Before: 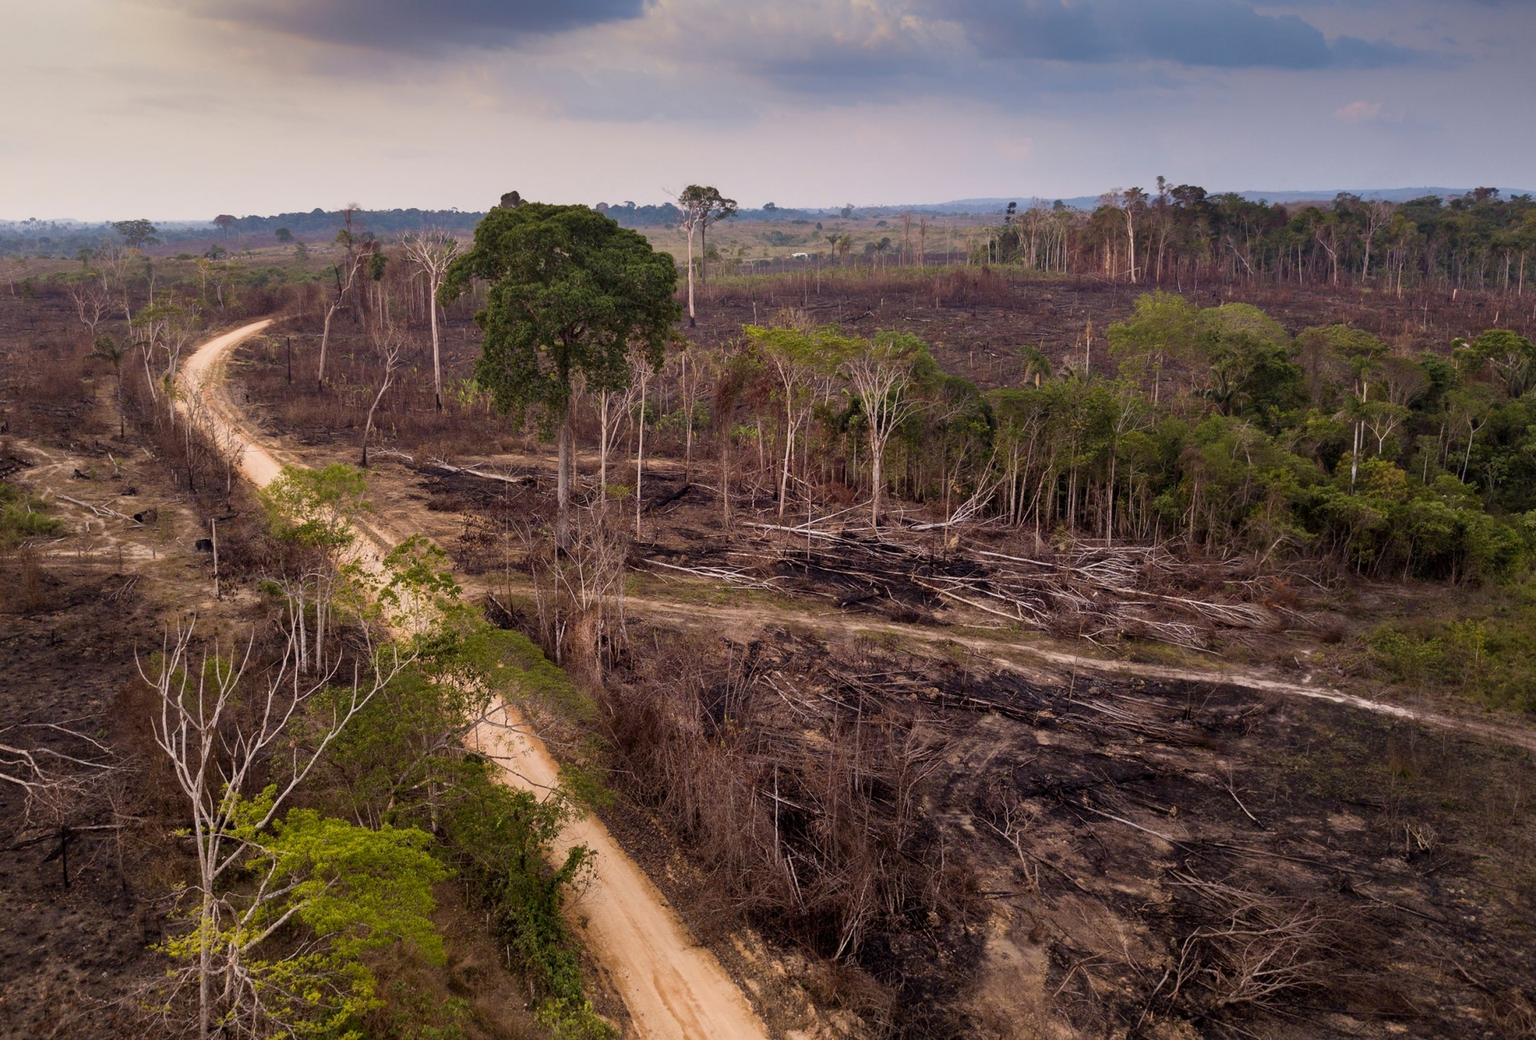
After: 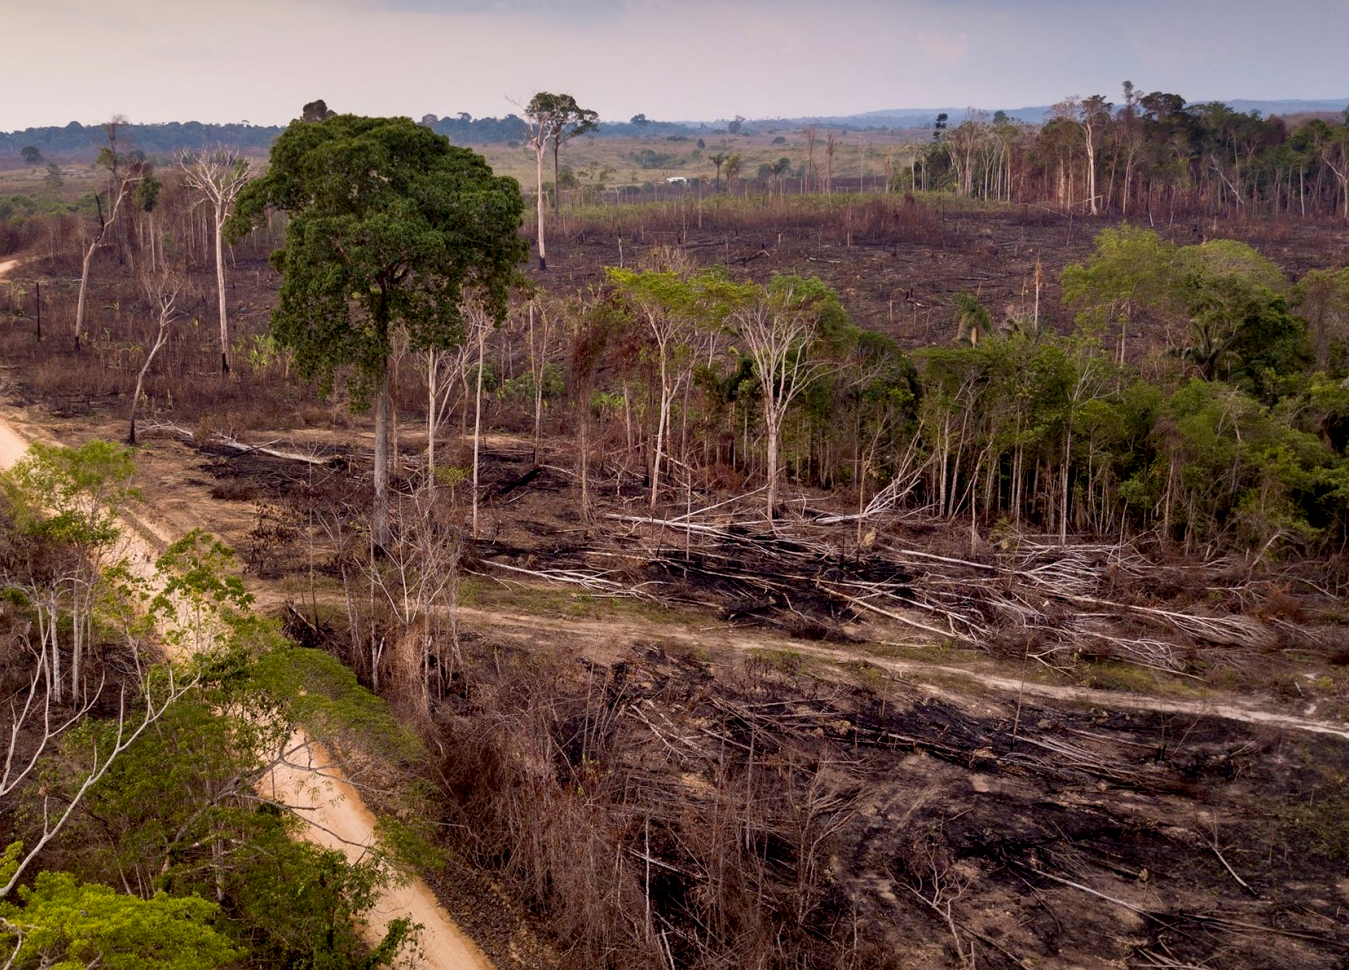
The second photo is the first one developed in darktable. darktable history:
crop and rotate: left 16.861%, top 10.707%, right 12.874%, bottom 14.65%
exposure: black level correction 0.007, exposure 0.156 EV, compensate highlight preservation false
